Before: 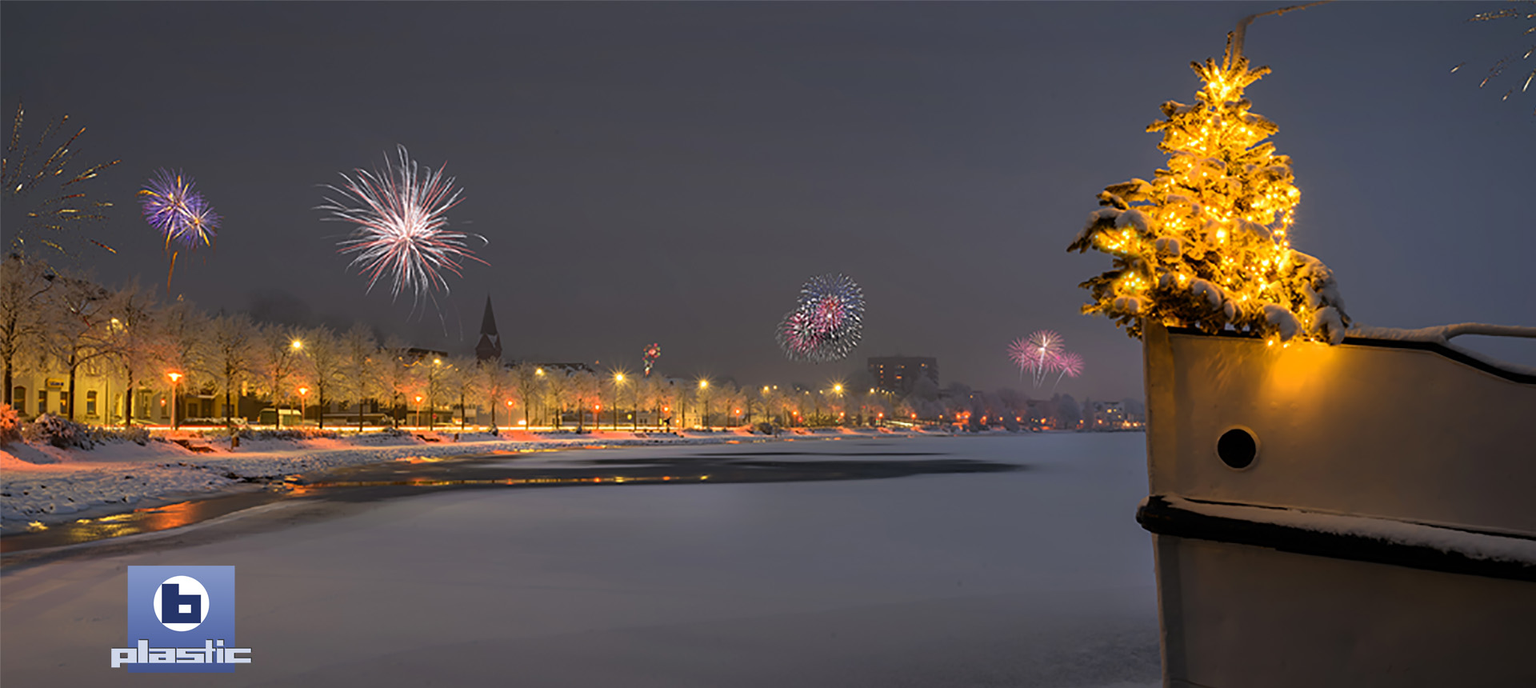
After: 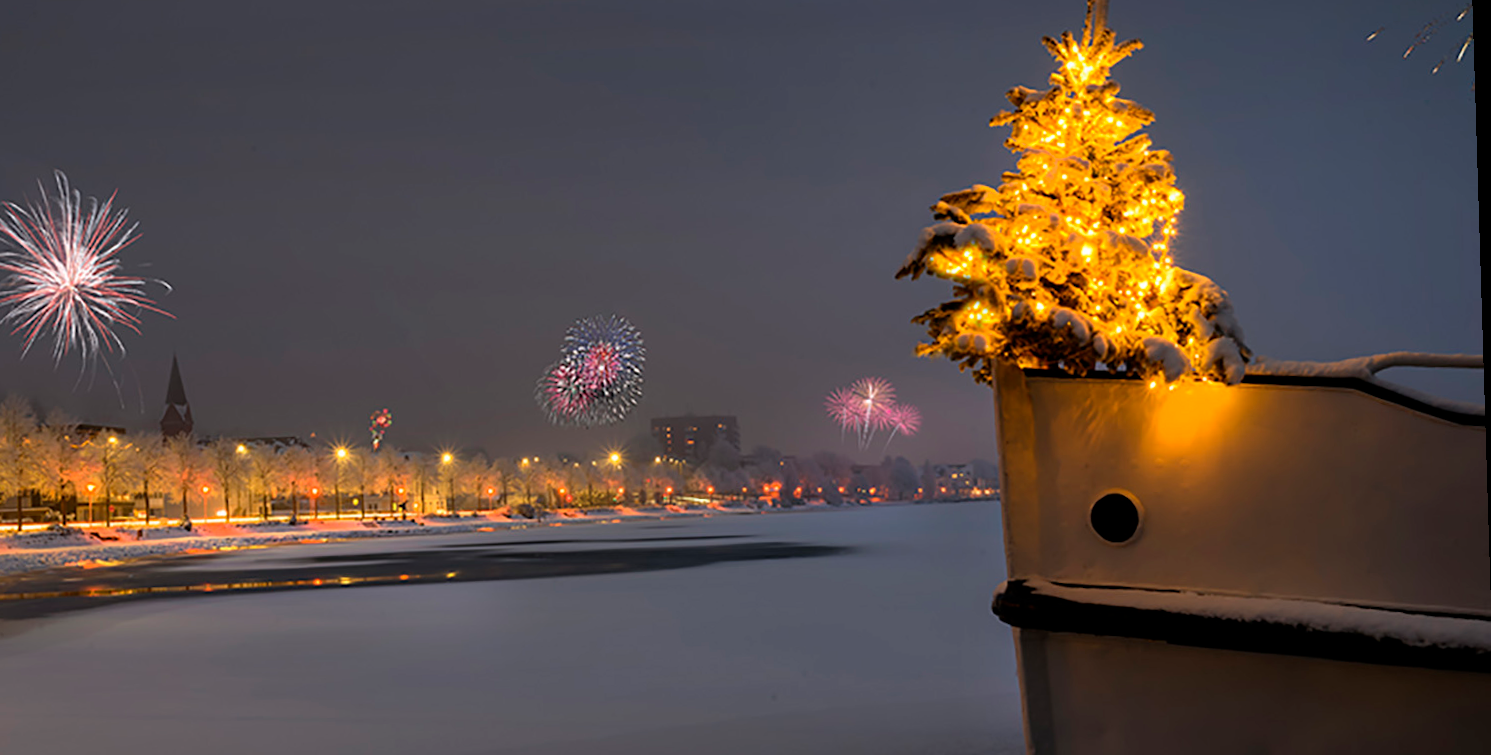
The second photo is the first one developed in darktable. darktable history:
rotate and perspective: rotation -1.77°, lens shift (horizontal) 0.004, automatic cropping off
crop: left 23.095%, top 5.827%, bottom 11.854%
